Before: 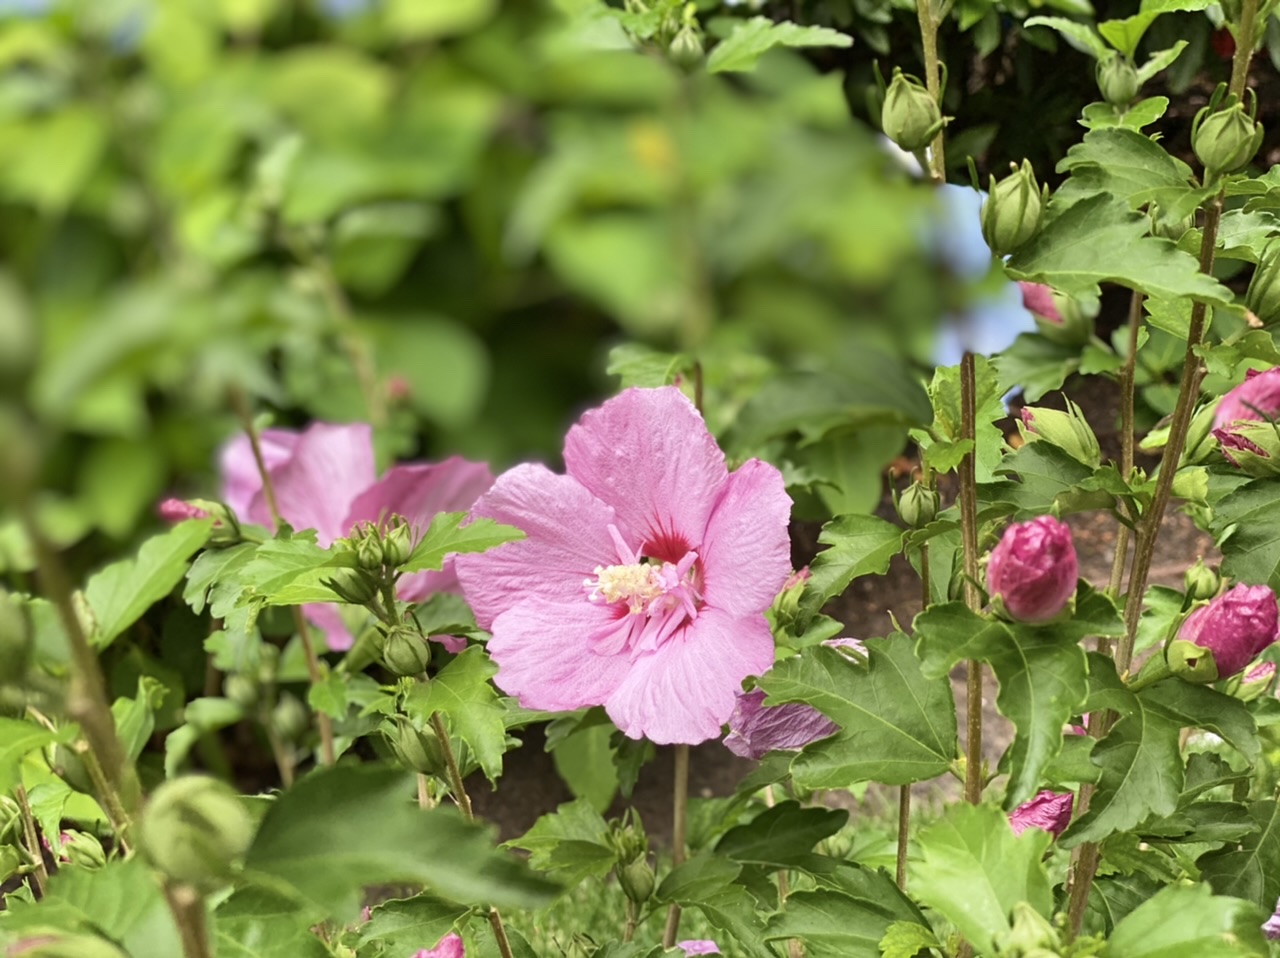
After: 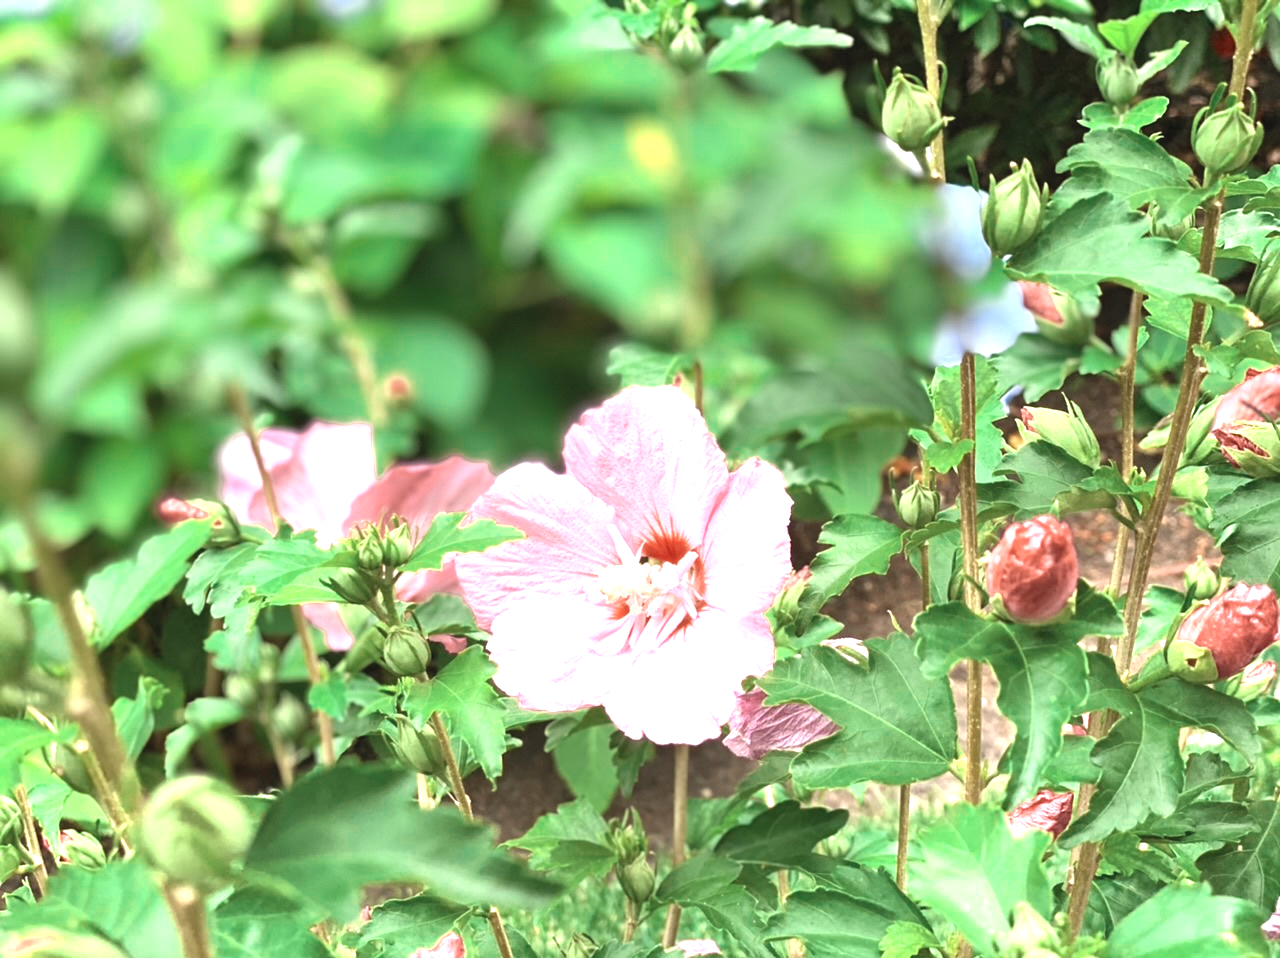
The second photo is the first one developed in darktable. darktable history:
exposure: black level correction -0.002, exposure 1.35 EV, compensate highlight preservation false
color zones: curves: ch0 [(0, 0.5) (0.125, 0.4) (0.25, 0.5) (0.375, 0.4) (0.5, 0.4) (0.625, 0.35) (0.75, 0.35) (0.875, 0.5)]; ch1 [(0, 0.35) (0.125, 0.45) (0.25, 0.35) (0.375, 0.35) (0.5, 0.35) (0.625, 0.35) (0.75, 0.45) (0.875, 0.35)]; ch2 [(0, 0.6) (0.125, 0.5) (0.25, 0.5) (0.375, 0.6) (0.5, 0.6) (0.625, 0.5) (0.75, 0.5) (0.875, 0.5)]
